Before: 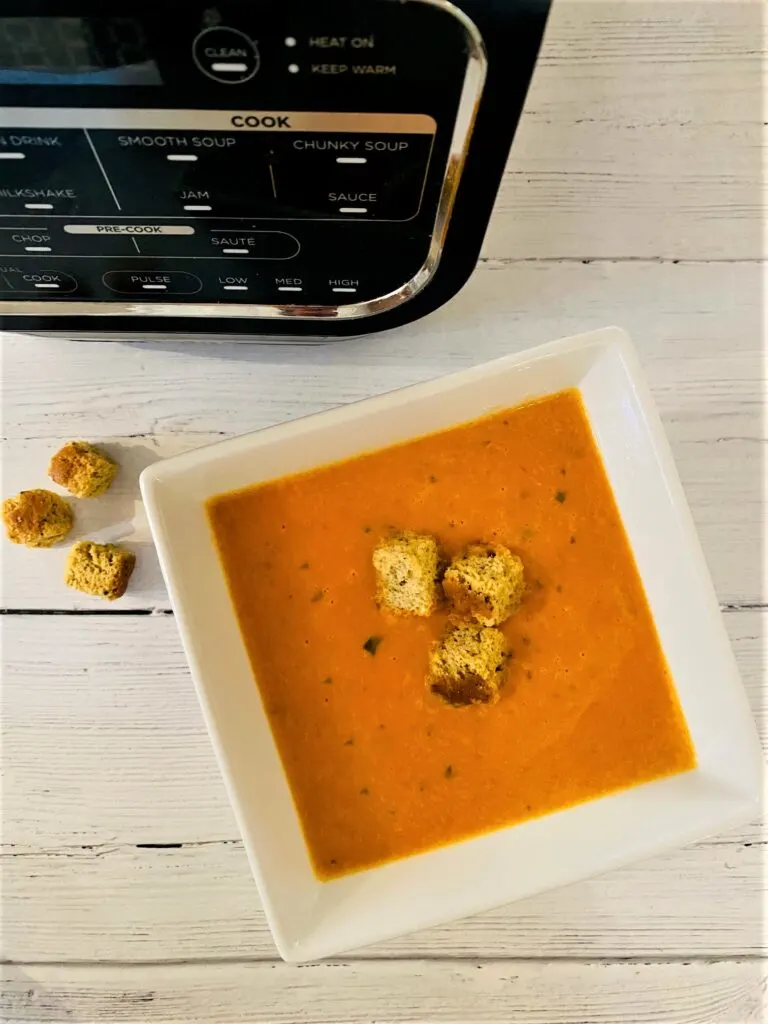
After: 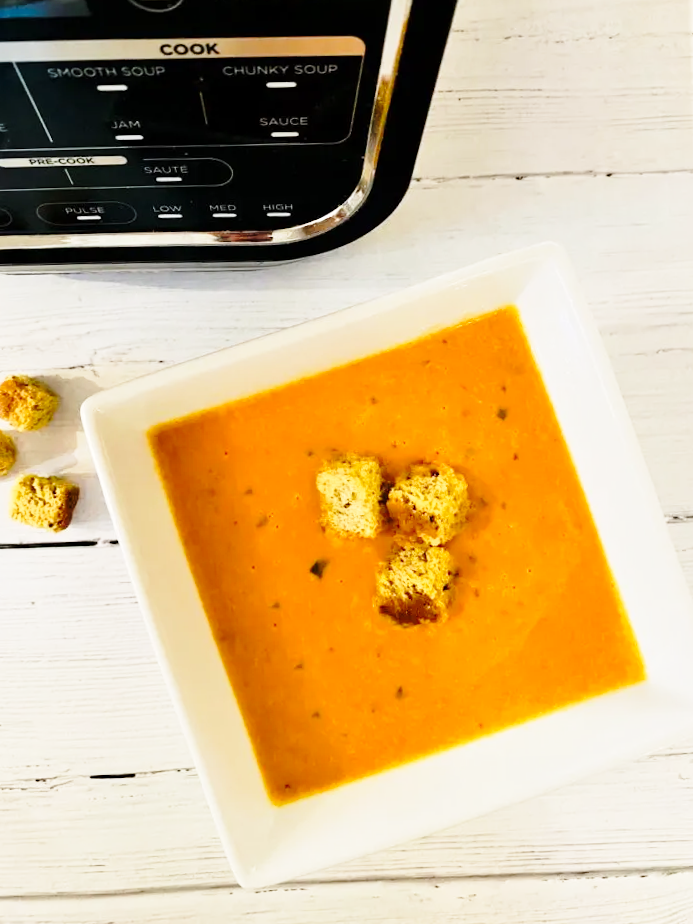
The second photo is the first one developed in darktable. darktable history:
base curve: curves: ch0 [(0, 0) (0.028, 0.03) (0.121, 0.232) (0.46, 0.748) (0.859, 0.968) (1, 1)], preserve colors none
crop and rotate: angle 1.96°, left 5.673%, top 5.673%
